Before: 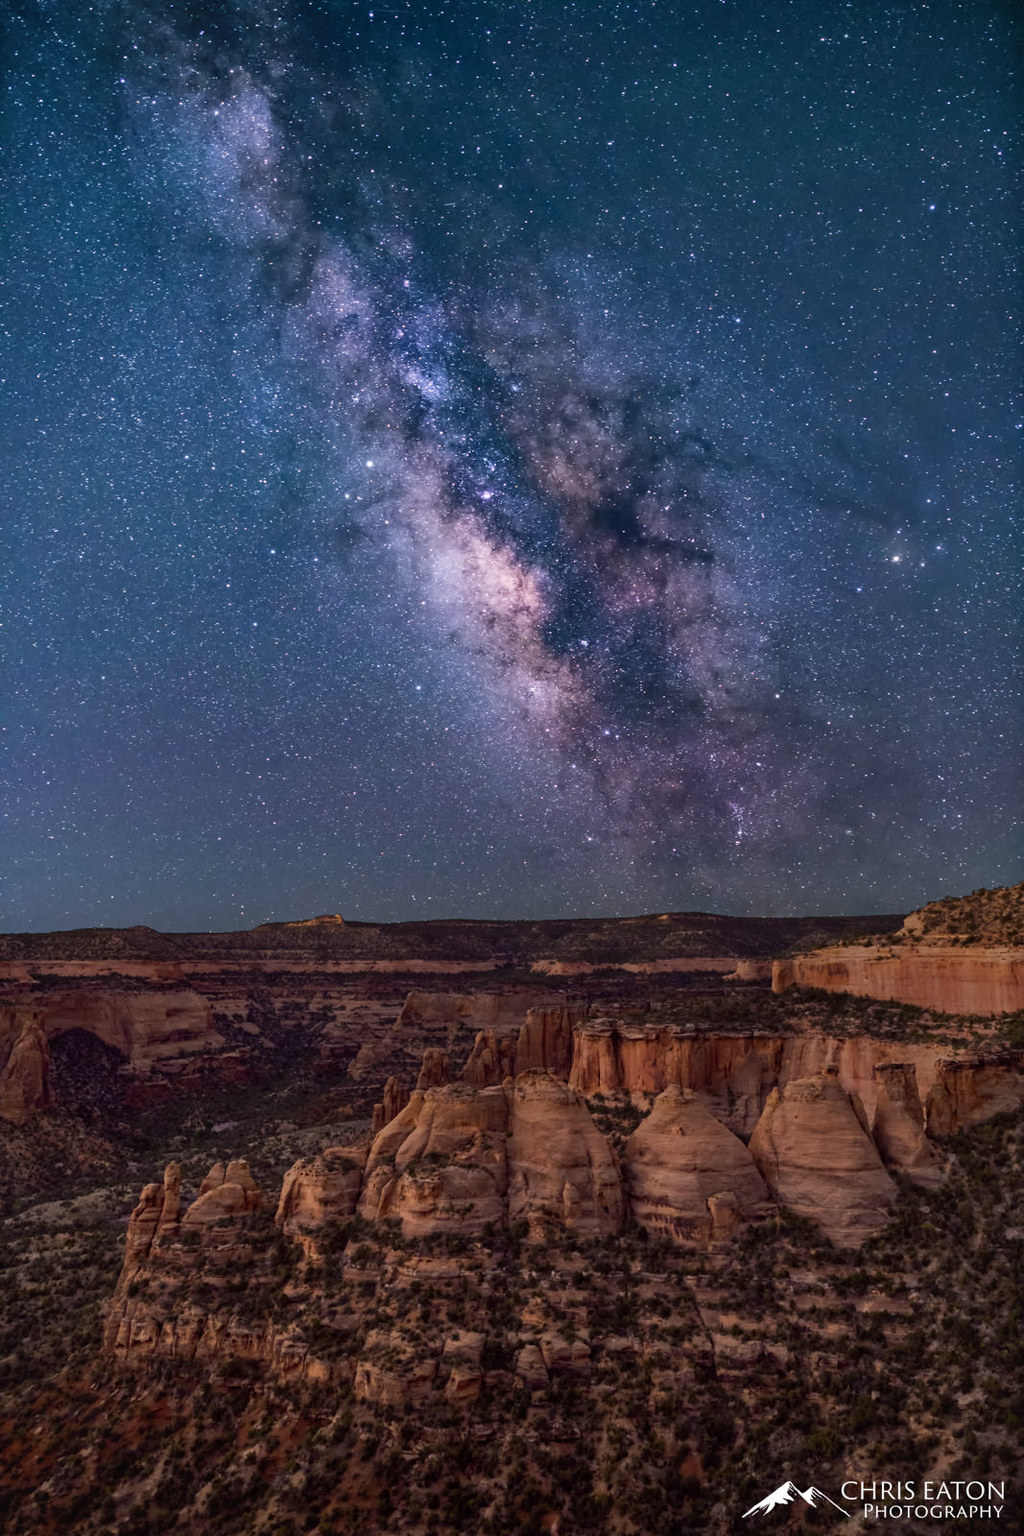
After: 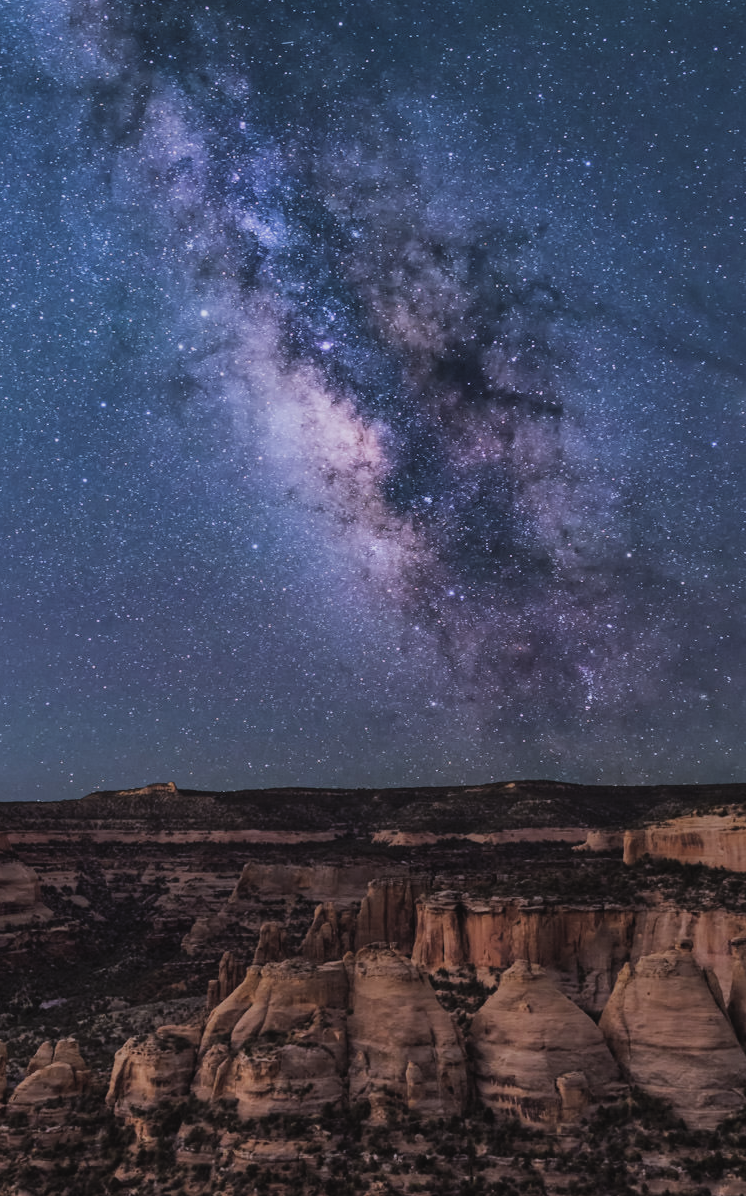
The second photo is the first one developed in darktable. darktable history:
white balance: red 0.954, blue 1.079
filmic rgb: black relative exposure -5 EV, hardness 2.88, contrast 1.2
crop and rotate: left 17.046%, top 10.659%, right 12.989%, bottom 14.553%
exposure: black level correction -0.025, exposure -0.117 EV, compensate highlight preservation false
